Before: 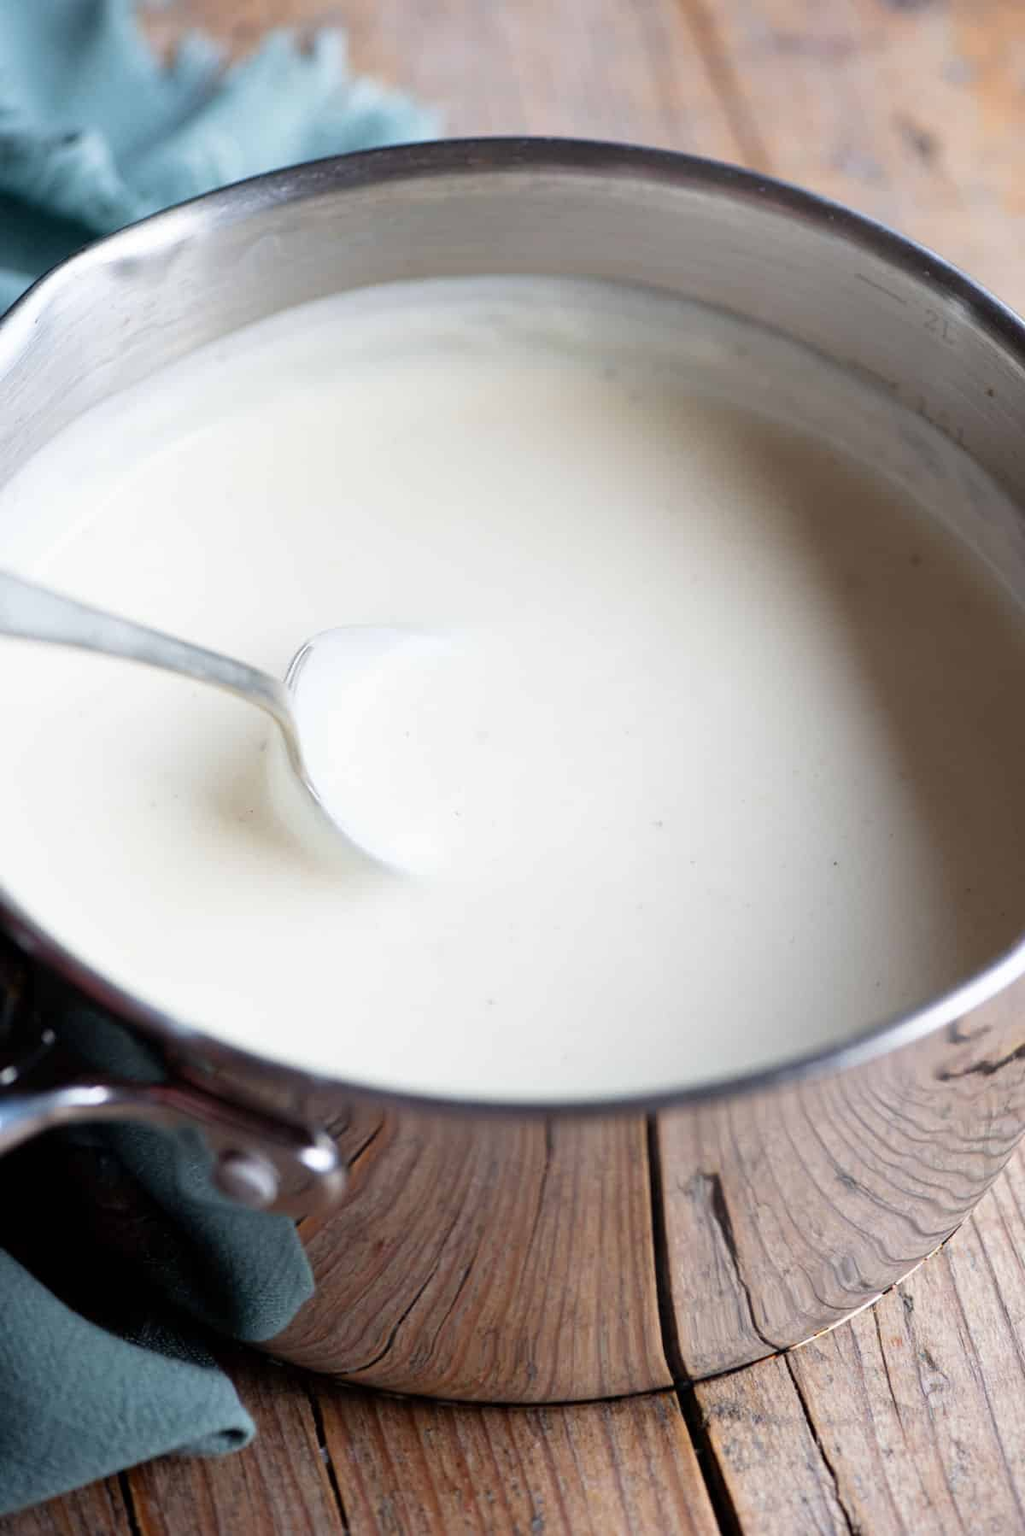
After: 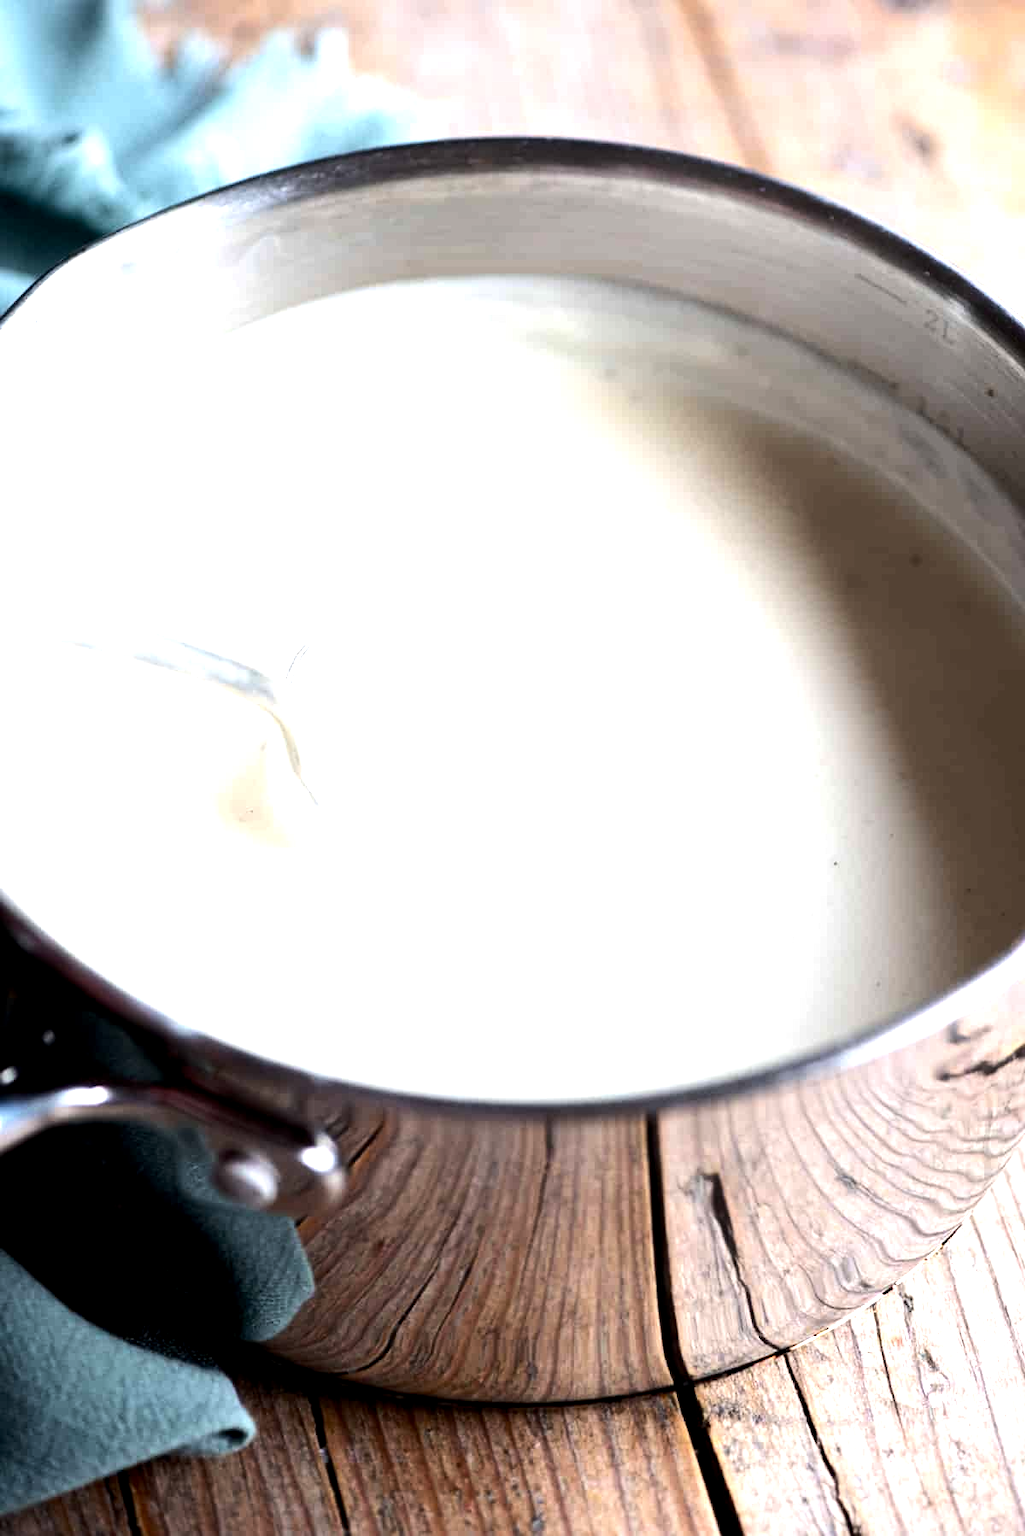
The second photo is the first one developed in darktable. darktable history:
tone equalizer: -8 EV -1.08 EV, -7 EV -1.01 EV, -6 EV -0.867 EV, -5 EV -0.578 EV, -3 EV 0.578 EV, -2 EV 0.867 EV, -1 EV 1.01 EV, +0 EV 1.08 EV, edges refinement/feathering 500, mask exposure compensation -1.57 EV, preserve details no
exposure: black level correction 0.007, exposure 0.159 EV, compensate highlight preservation false
